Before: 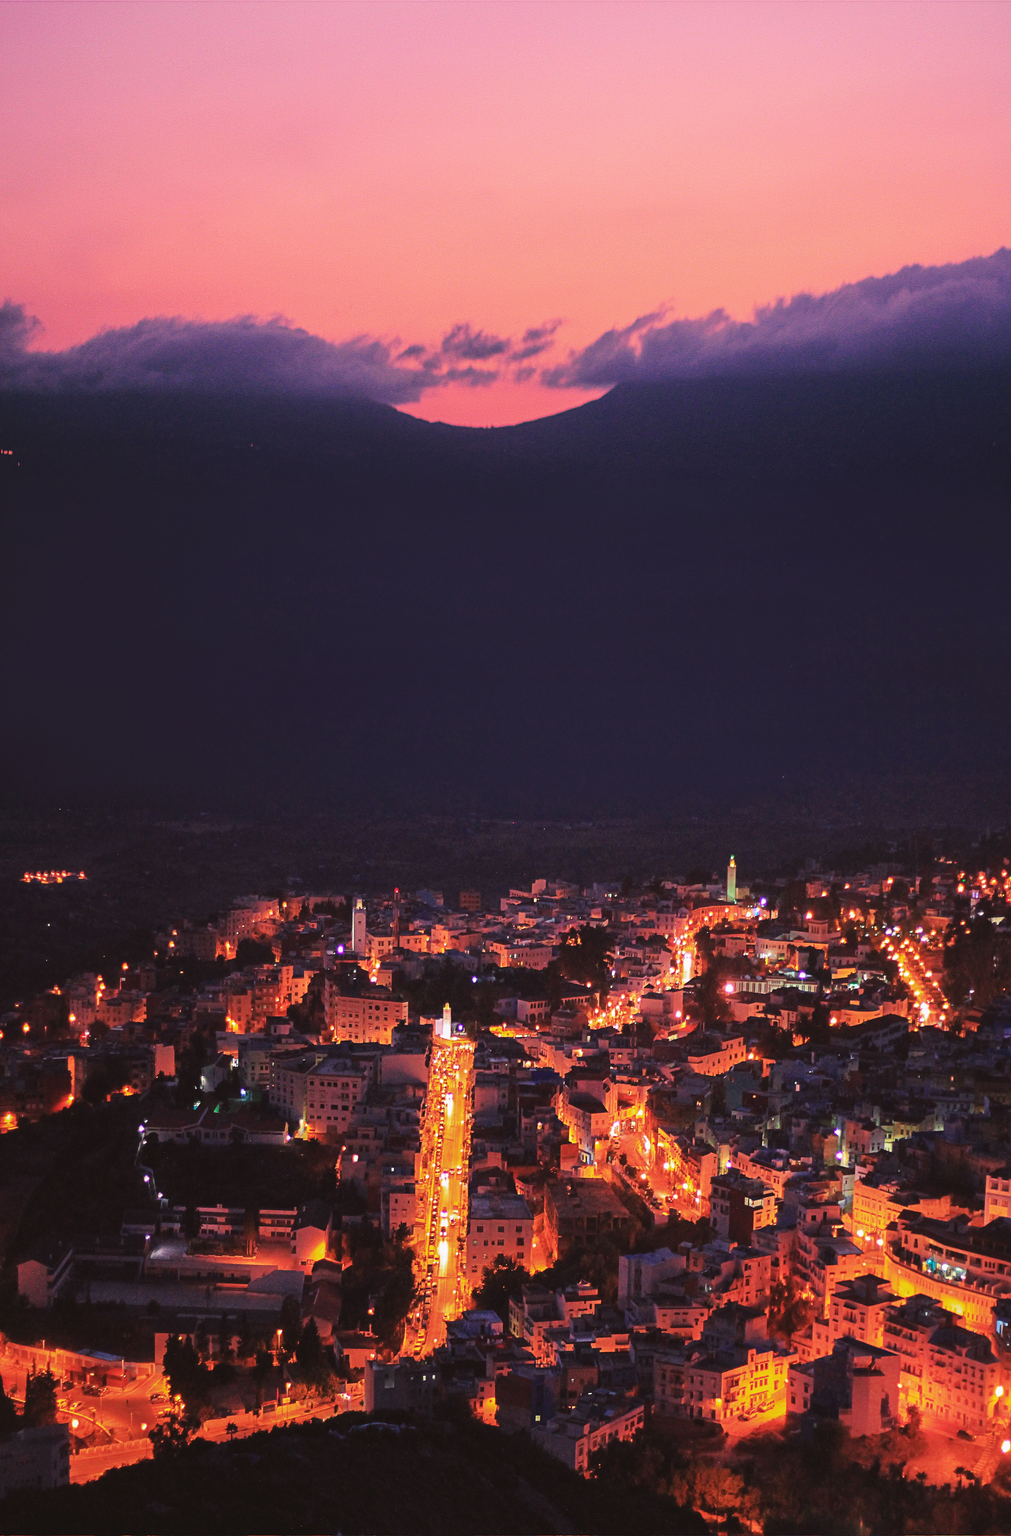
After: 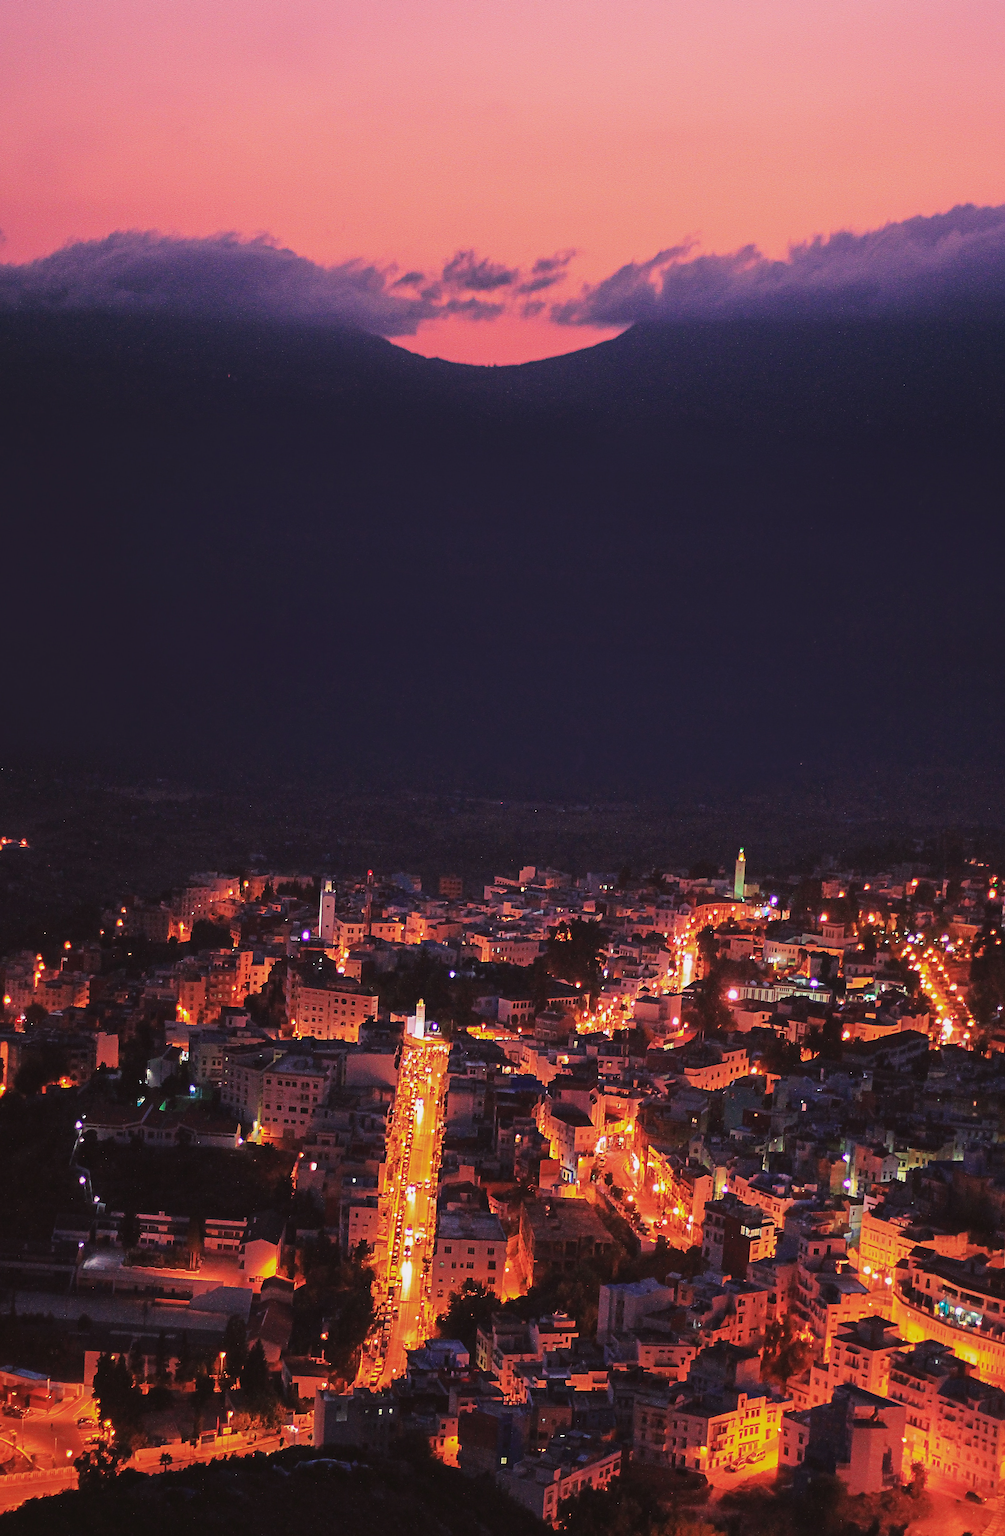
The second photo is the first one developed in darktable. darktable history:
crop and rotate: angle -2.17°, left 3.118%, top 3.759%, right 1.598%, bottom 0.477%
sharpen: radius 1.89, amount 0.393, threshold 1.293
exposure: exposure -0.157 EV, compensate highlight preservation false
